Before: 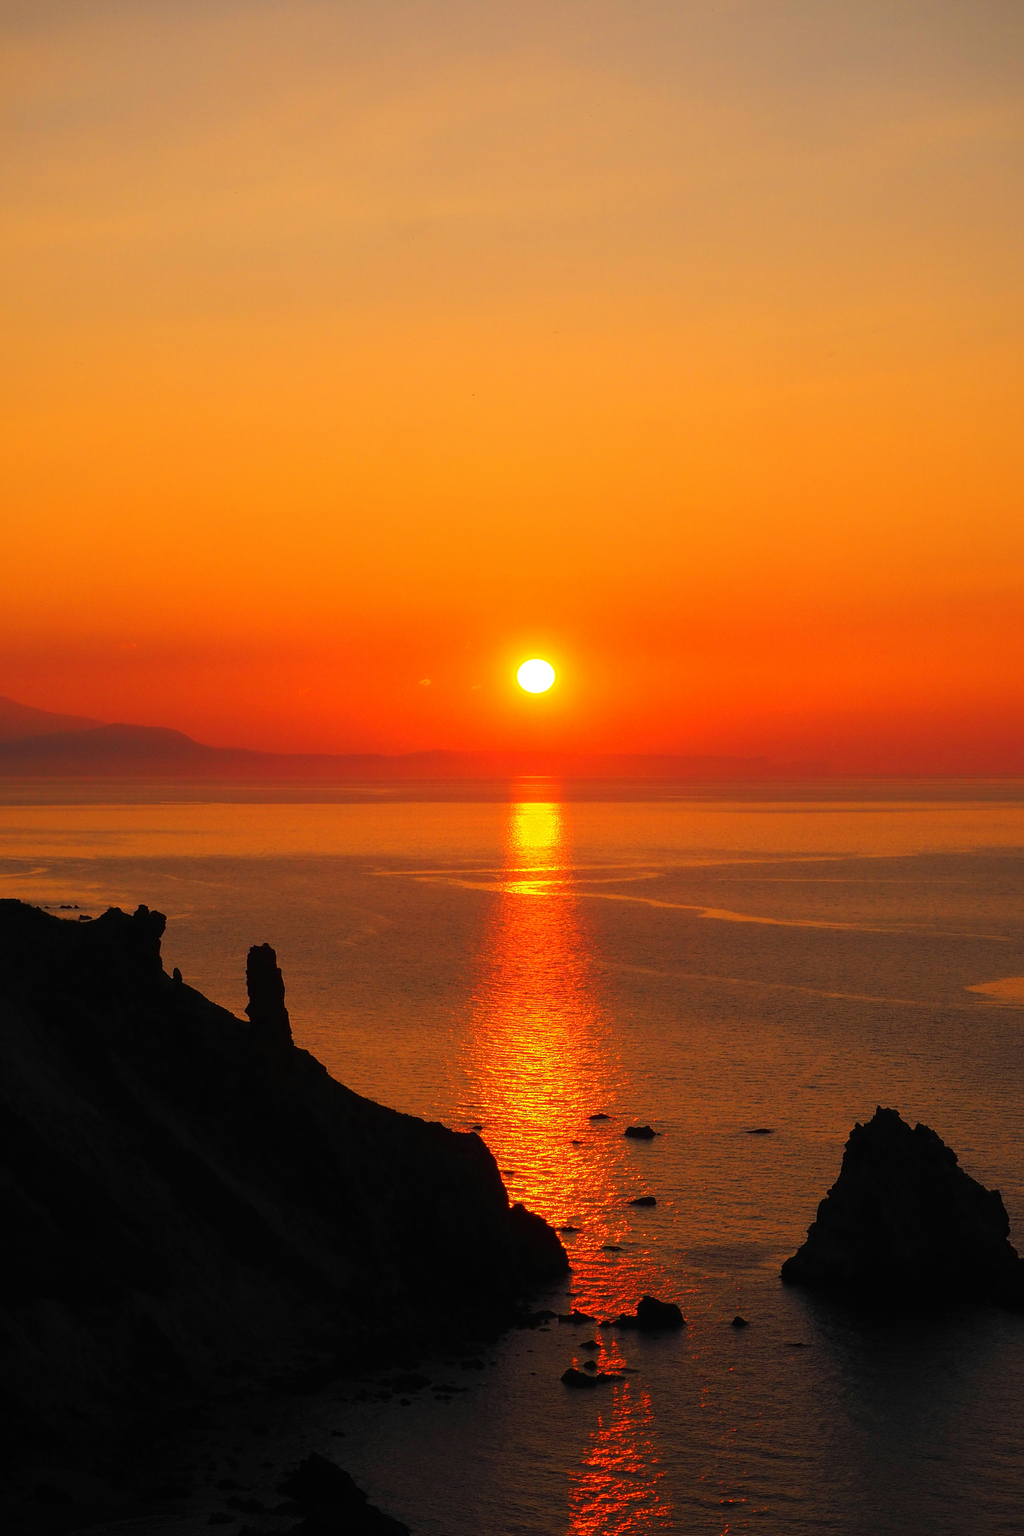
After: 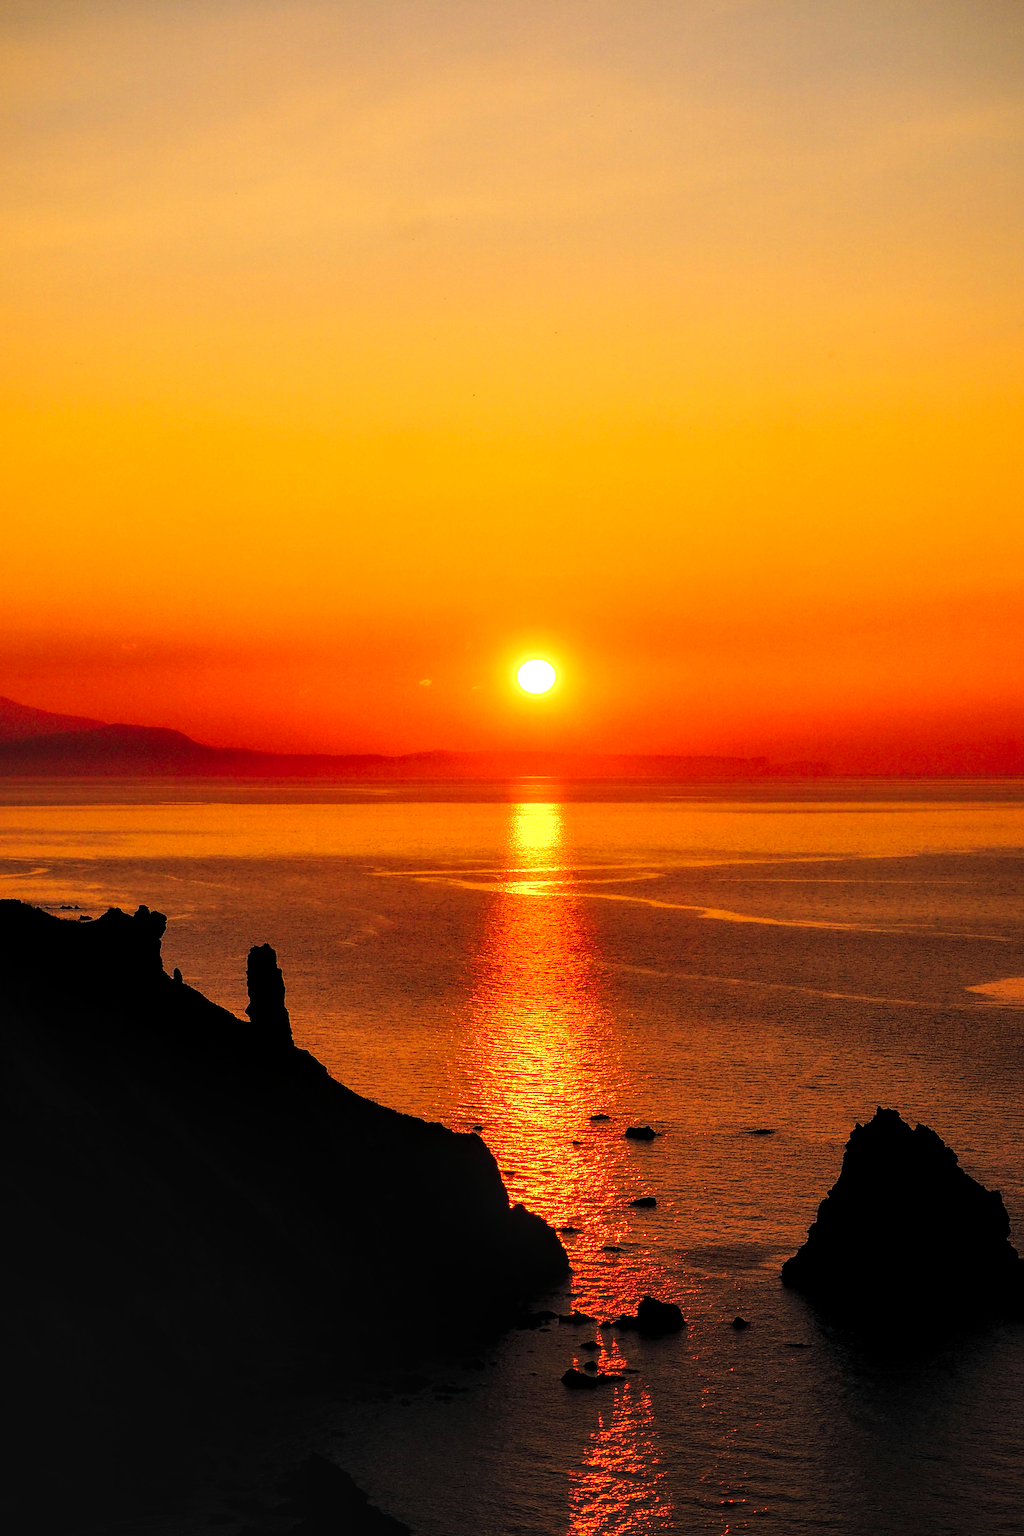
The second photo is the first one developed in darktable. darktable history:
color balance: mode lift, gamma, gain (sRGB)
tone curve: curves: ch0 [(0, 0) (0.003, 0.031) (0.011, 0.033) (0.025, 0.036) (0.044, 0.045) (0.069, 0.06) (0.1, 0.079) (0.136, 0.109) (0.177, 0.15) (0.224, 0.192) (0.277, 0.262) (0.335, 0.347) (0.399, 0.433) (0.468, 0.528) (0.543, 0.624) (0.623, 0.705) (0.709, 0.788) (0.801, 0.865) (0.898, 0.933) (1, 1)], preserve colors none
sharpen: on, module defaults
rgb levels: preserve colors max RGB
local contrast: detail 150%
